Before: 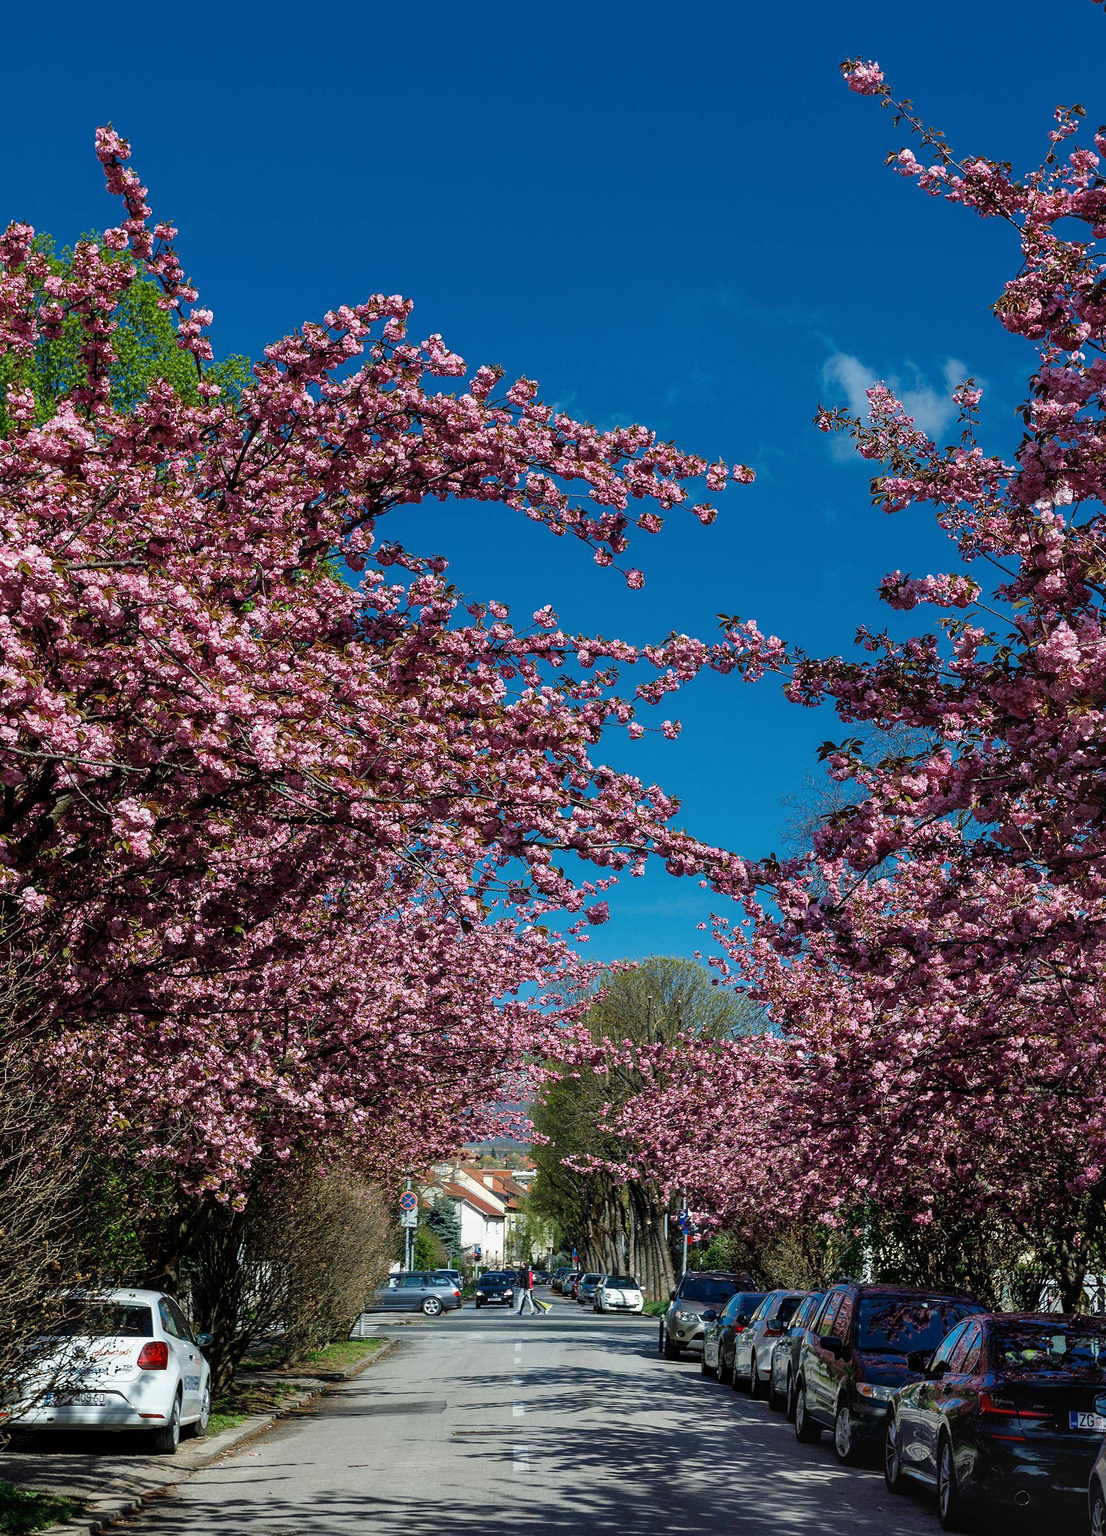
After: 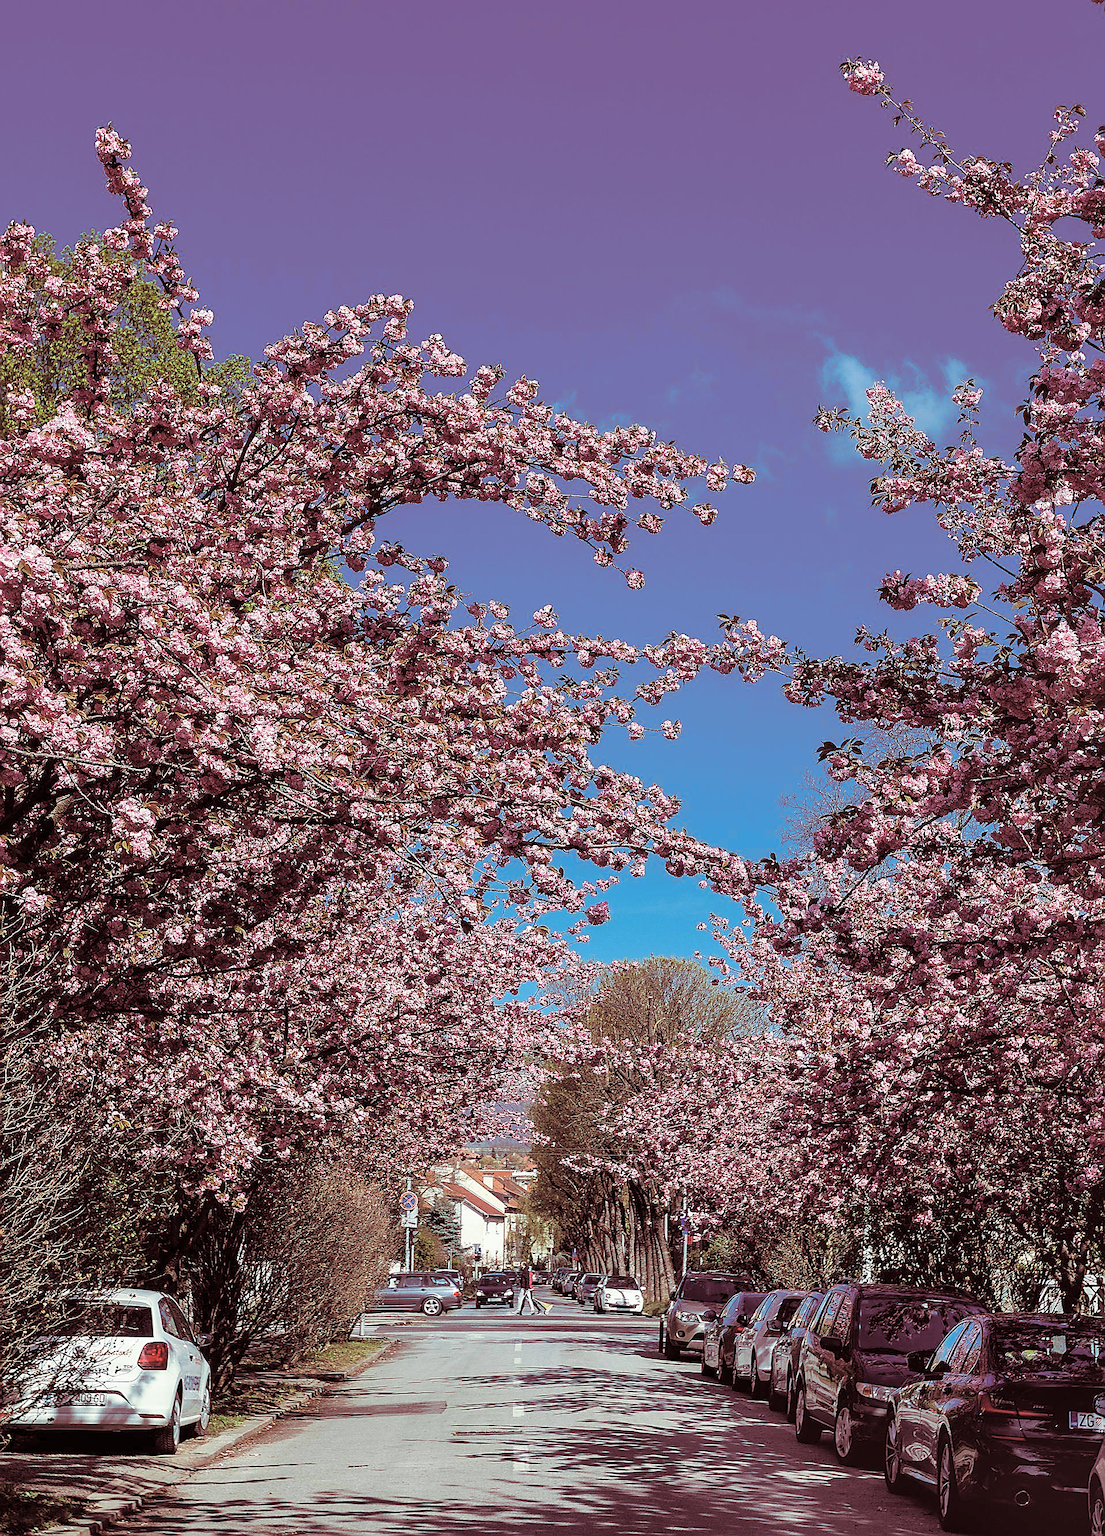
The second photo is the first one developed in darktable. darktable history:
split-toning: compress 20%
contrast brightness saturation: brightness 0.15
sharpen: radius 1.4, amount 1.25, threshold 0.7
